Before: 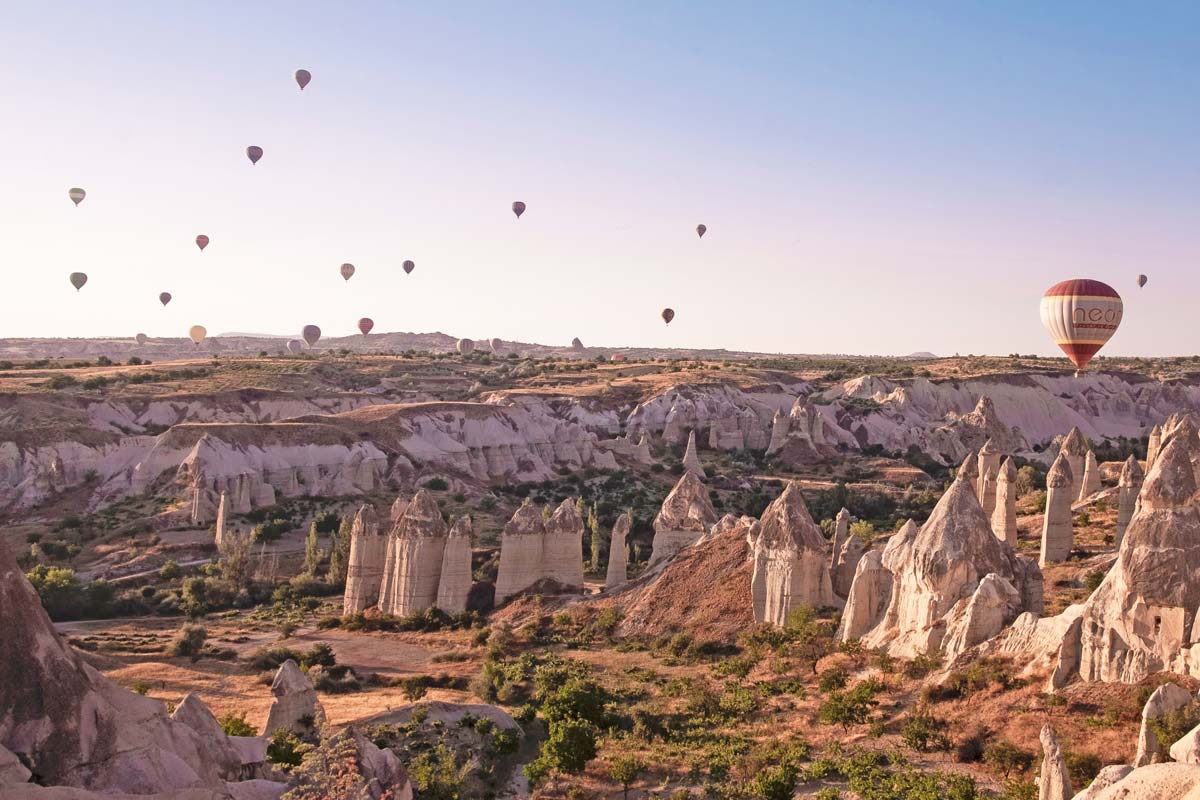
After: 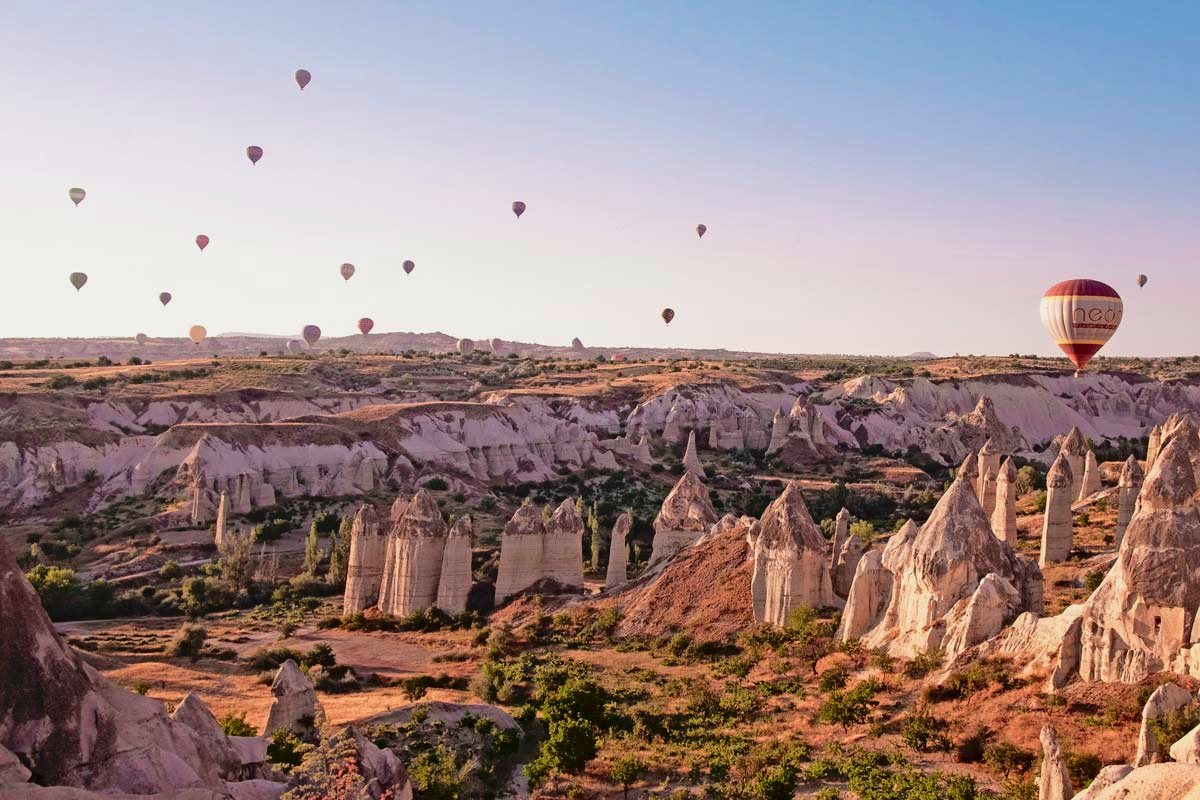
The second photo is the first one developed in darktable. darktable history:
tone curve: curves: ch0 [(0, 0) (0.181, 0.087) (0.498, 0.485) (0.78, 0.742) (0.993, 0.954)]; ch1 [(0, 0) (0.311, 0.149) (0.395, 0.349) (0.488, 0.477) (0.612, 0.641) (1, 1)]; ch2 [(0, 0) (0.5, 0.5) (0.638, 0.667) (1, 1)], color space Lab, independent channels, preserve colors none
